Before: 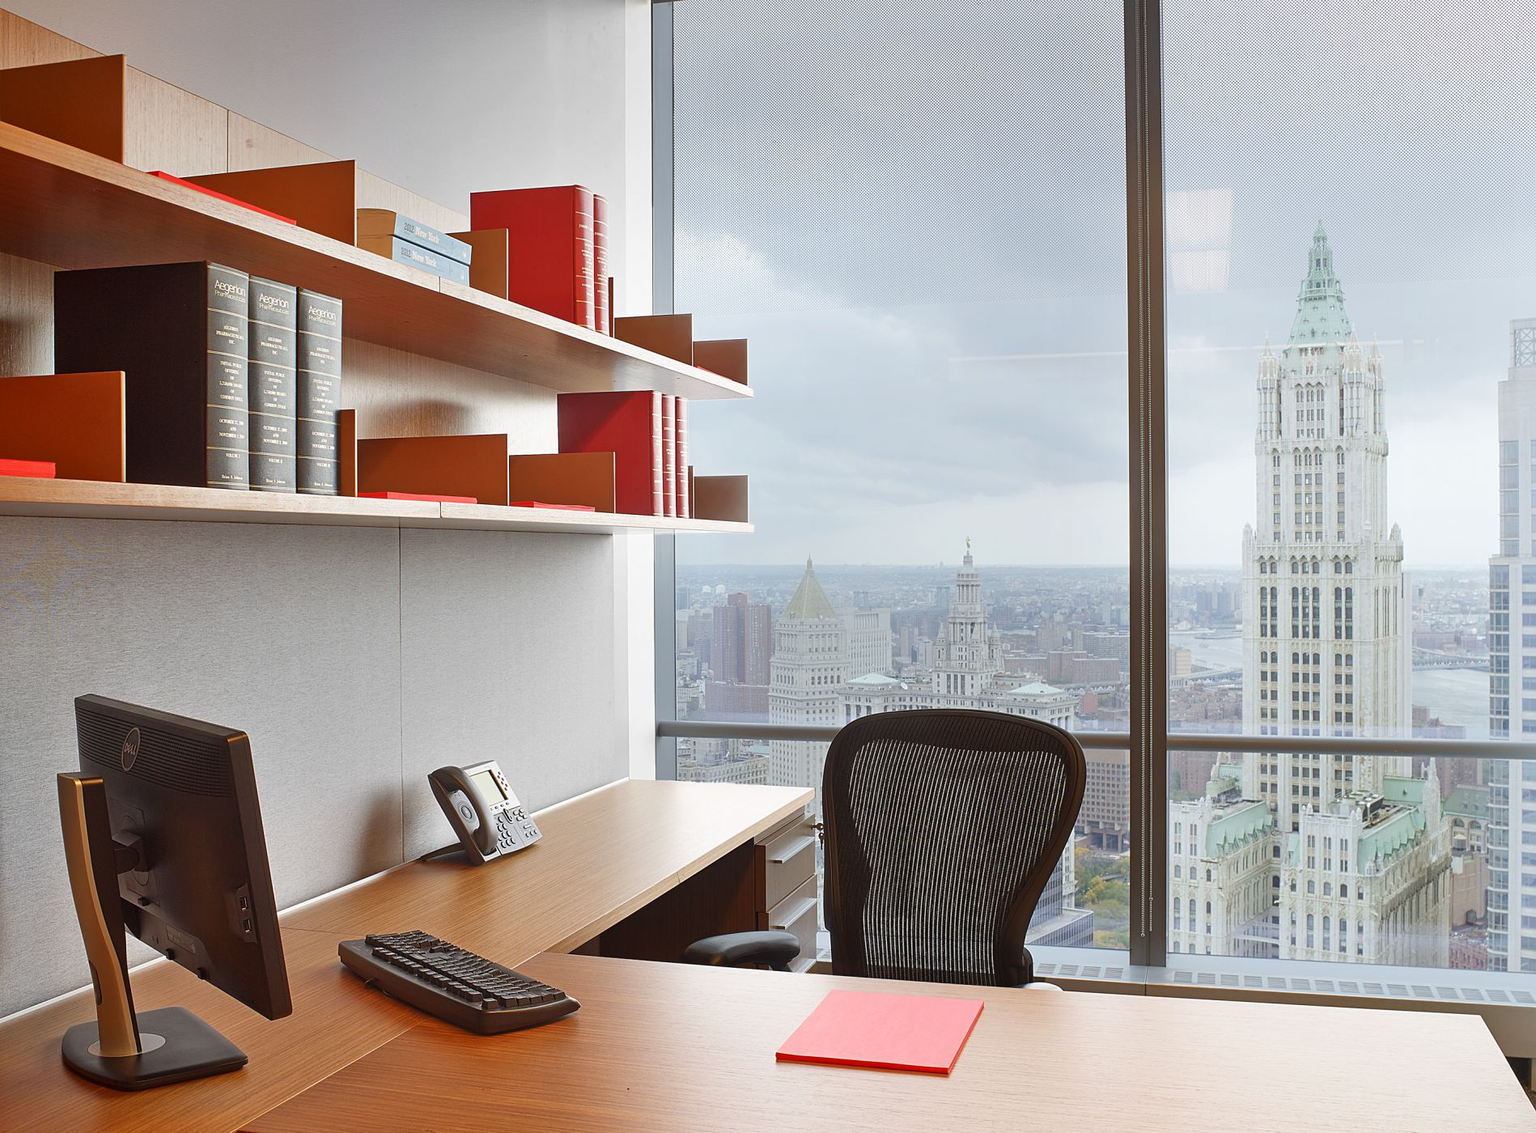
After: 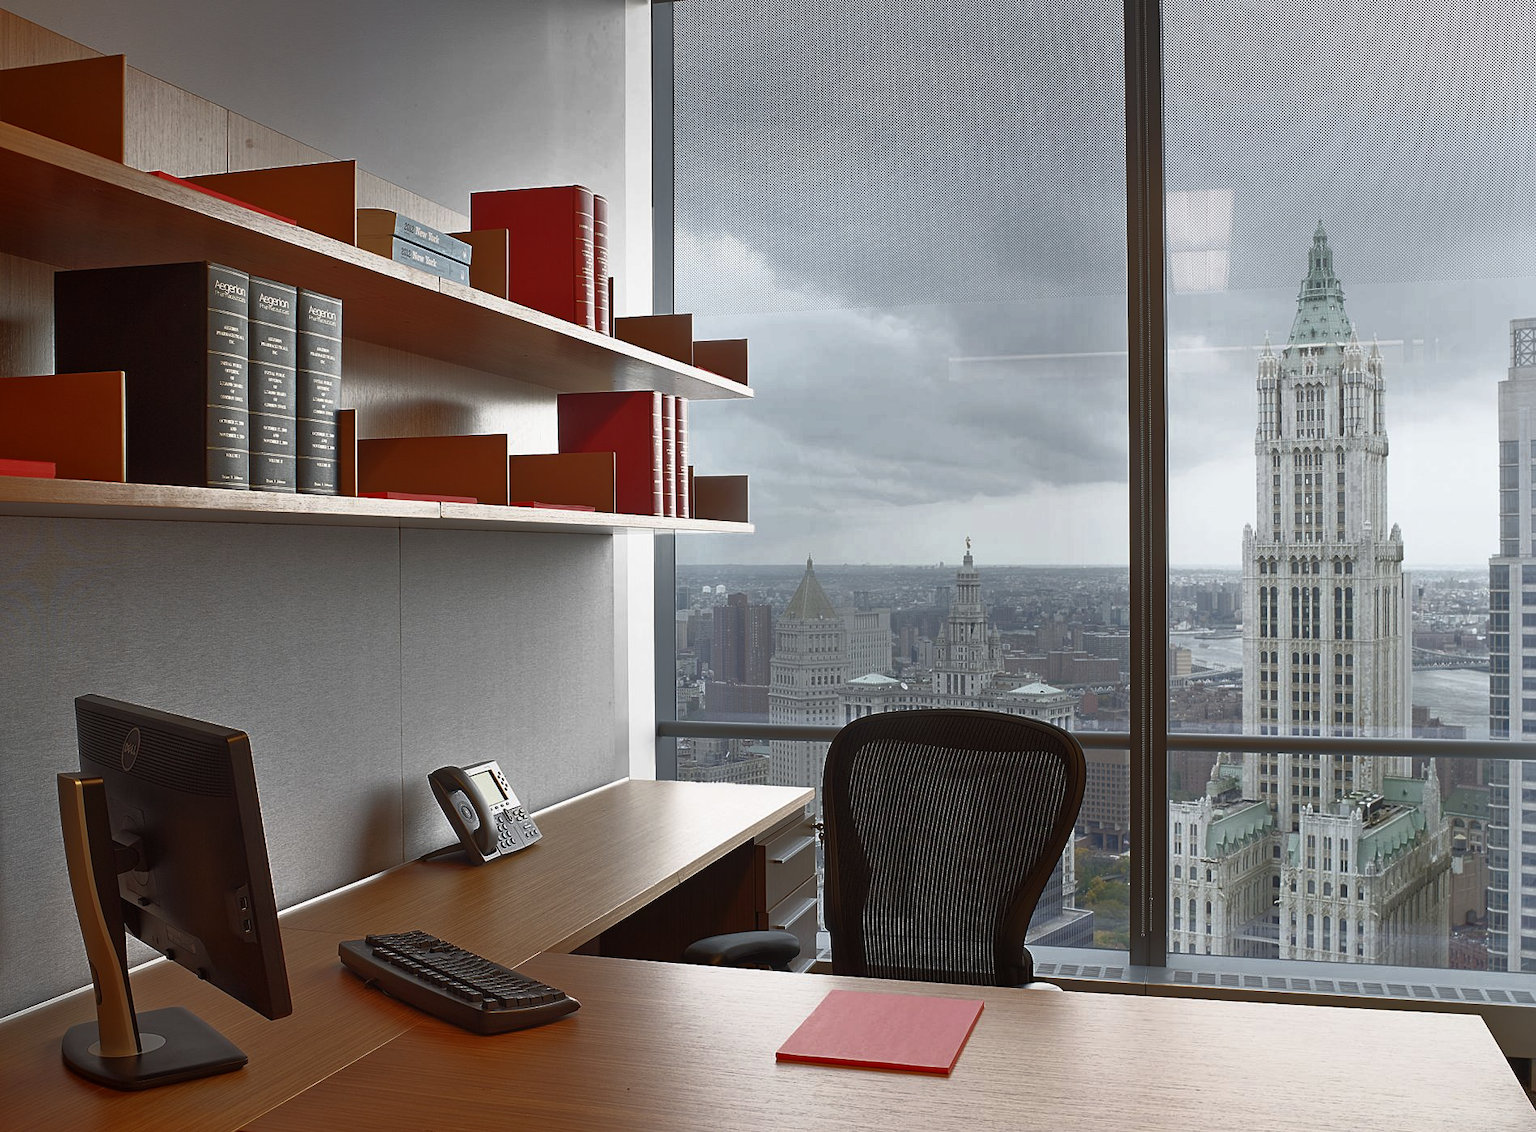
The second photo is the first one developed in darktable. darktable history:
tone equalizer: on, module defaults
base curve: curves: ch0 [(0, 0) (0.564, 0.291) (0.802, 0.731) (1, 1)]
